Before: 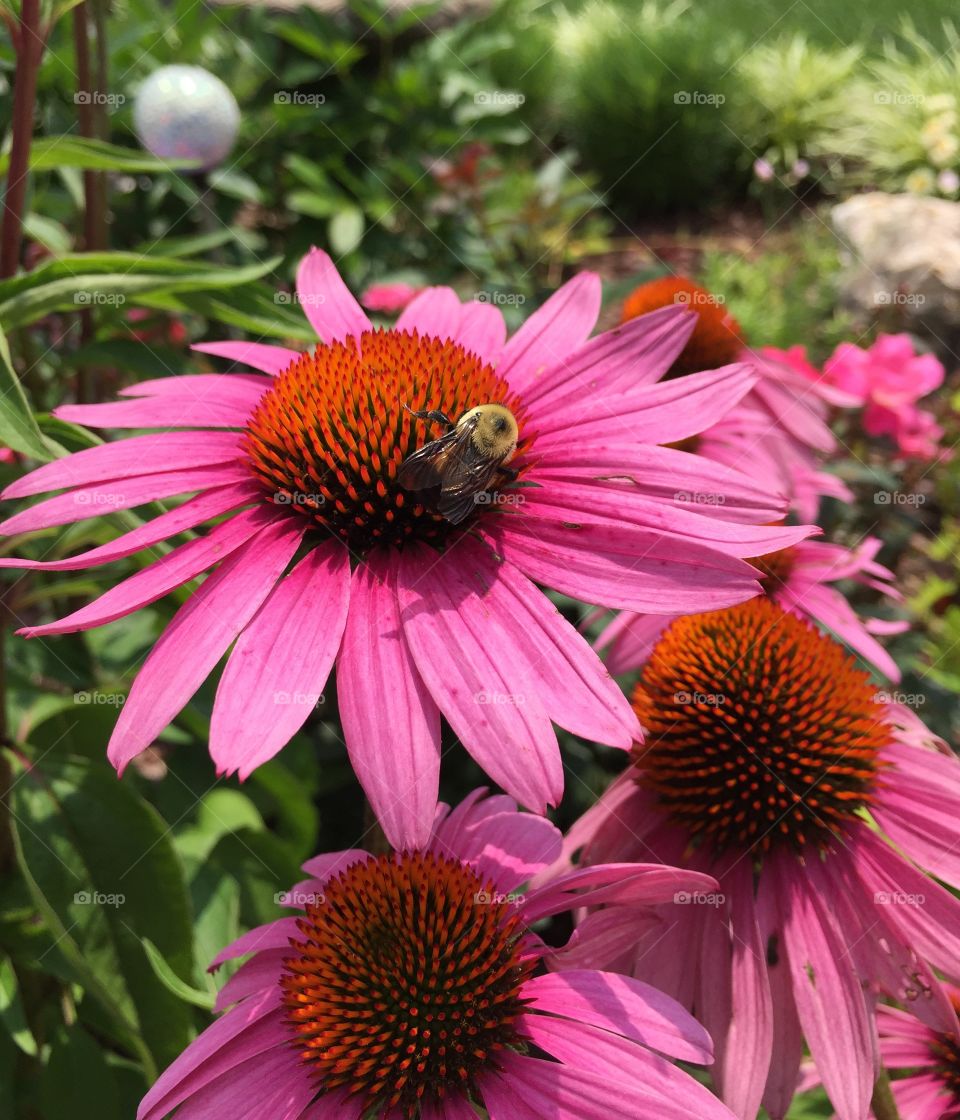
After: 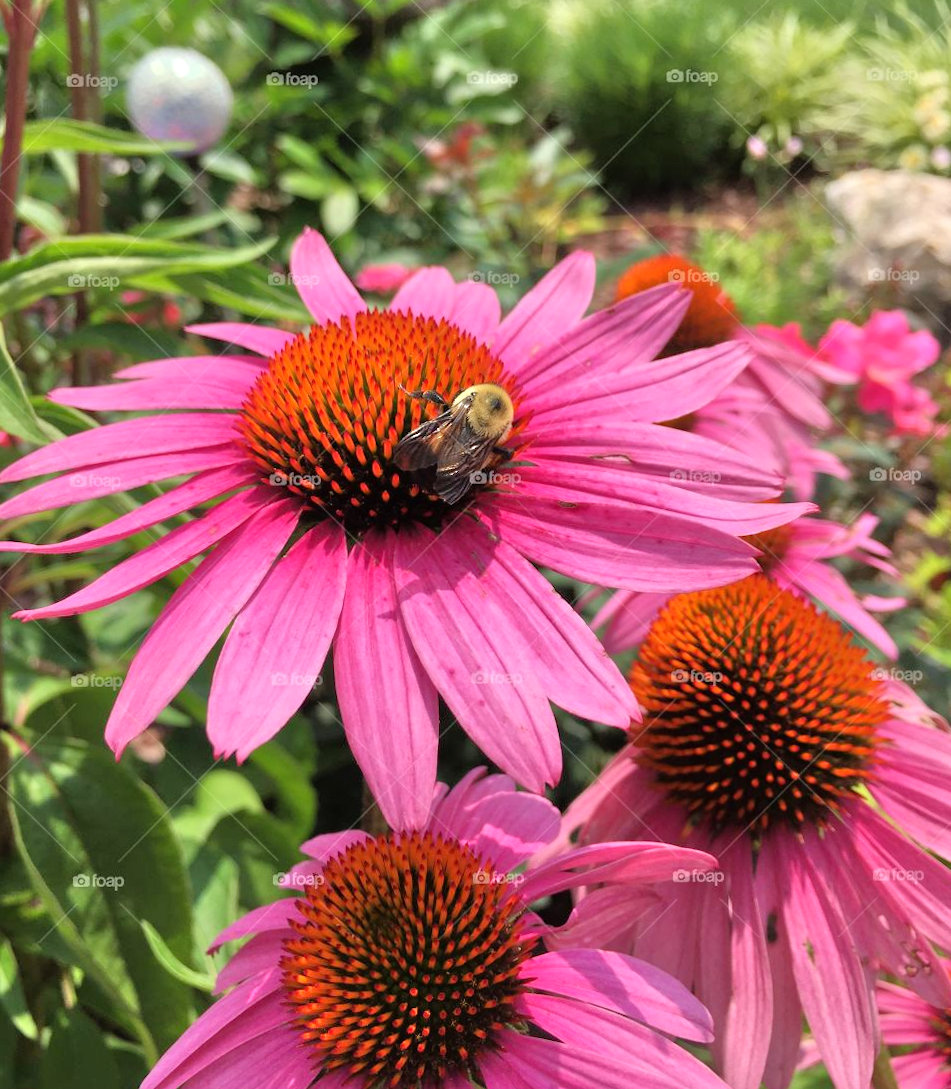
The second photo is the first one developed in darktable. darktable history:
tone equalizer: -7 EV 0.15 EV, -6 EV 0.6 EV, -5 EV 1.15 EV, -4 EV 1.33 EV, -3 EV 1.15 EV, -2 EV 0.6 EV, -1 EV 0.15 EV, mask exposure compensation -0.5 EV
crop: top 1.049%, right 0.001%
rotate and perspective: rotation -0.45°, automatic cropping original format, crop left 0.008, crop right 0.992, crop top 0.012, crop bottom 0.988
